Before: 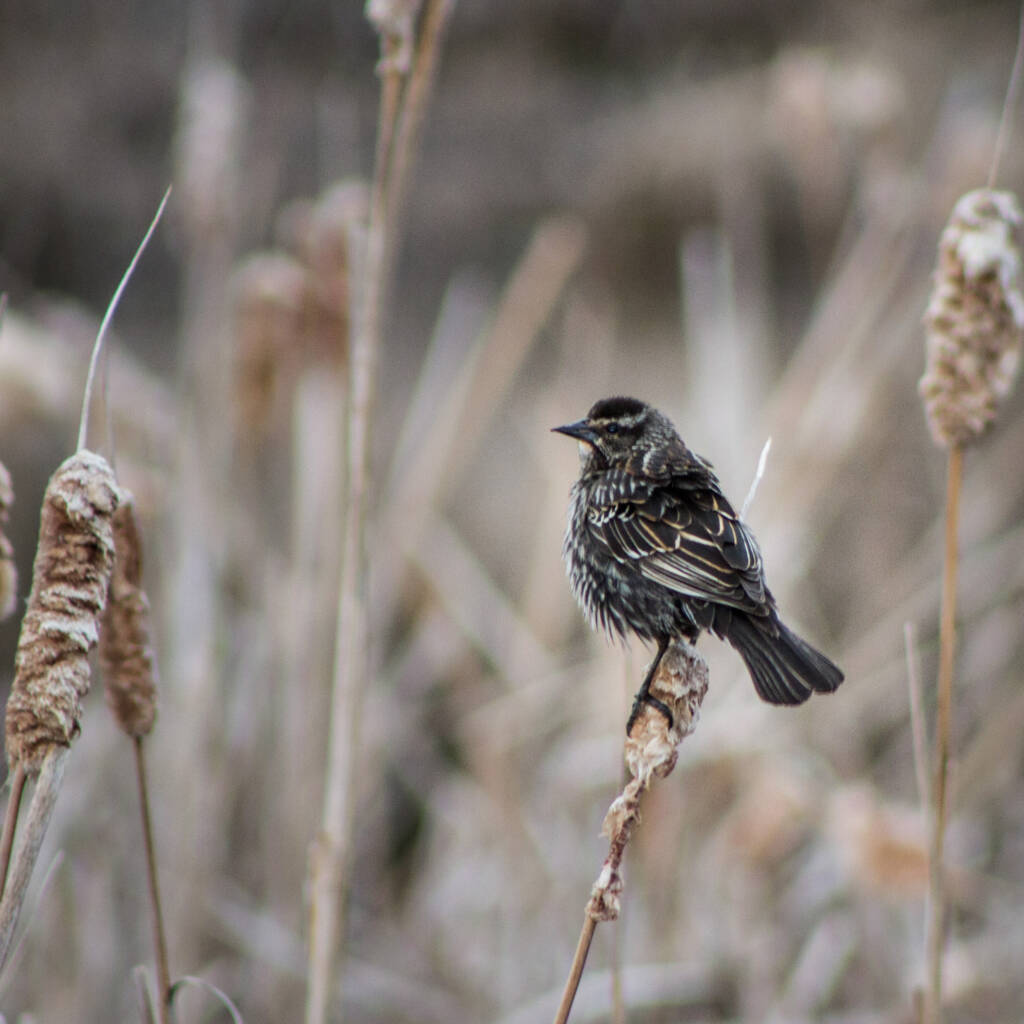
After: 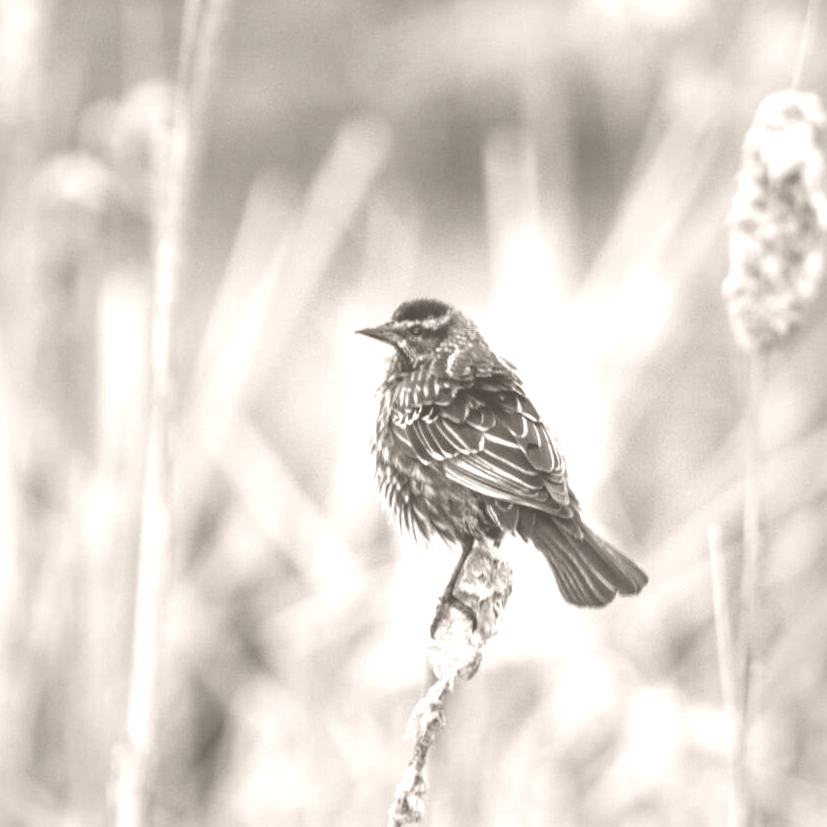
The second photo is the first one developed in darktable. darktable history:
crop: left 19.159%, top 9.58%, bottom 9.58%
colorize: hue 34.49°, saturation 35.33%, source mix 100%, lightness 55%, version 1
